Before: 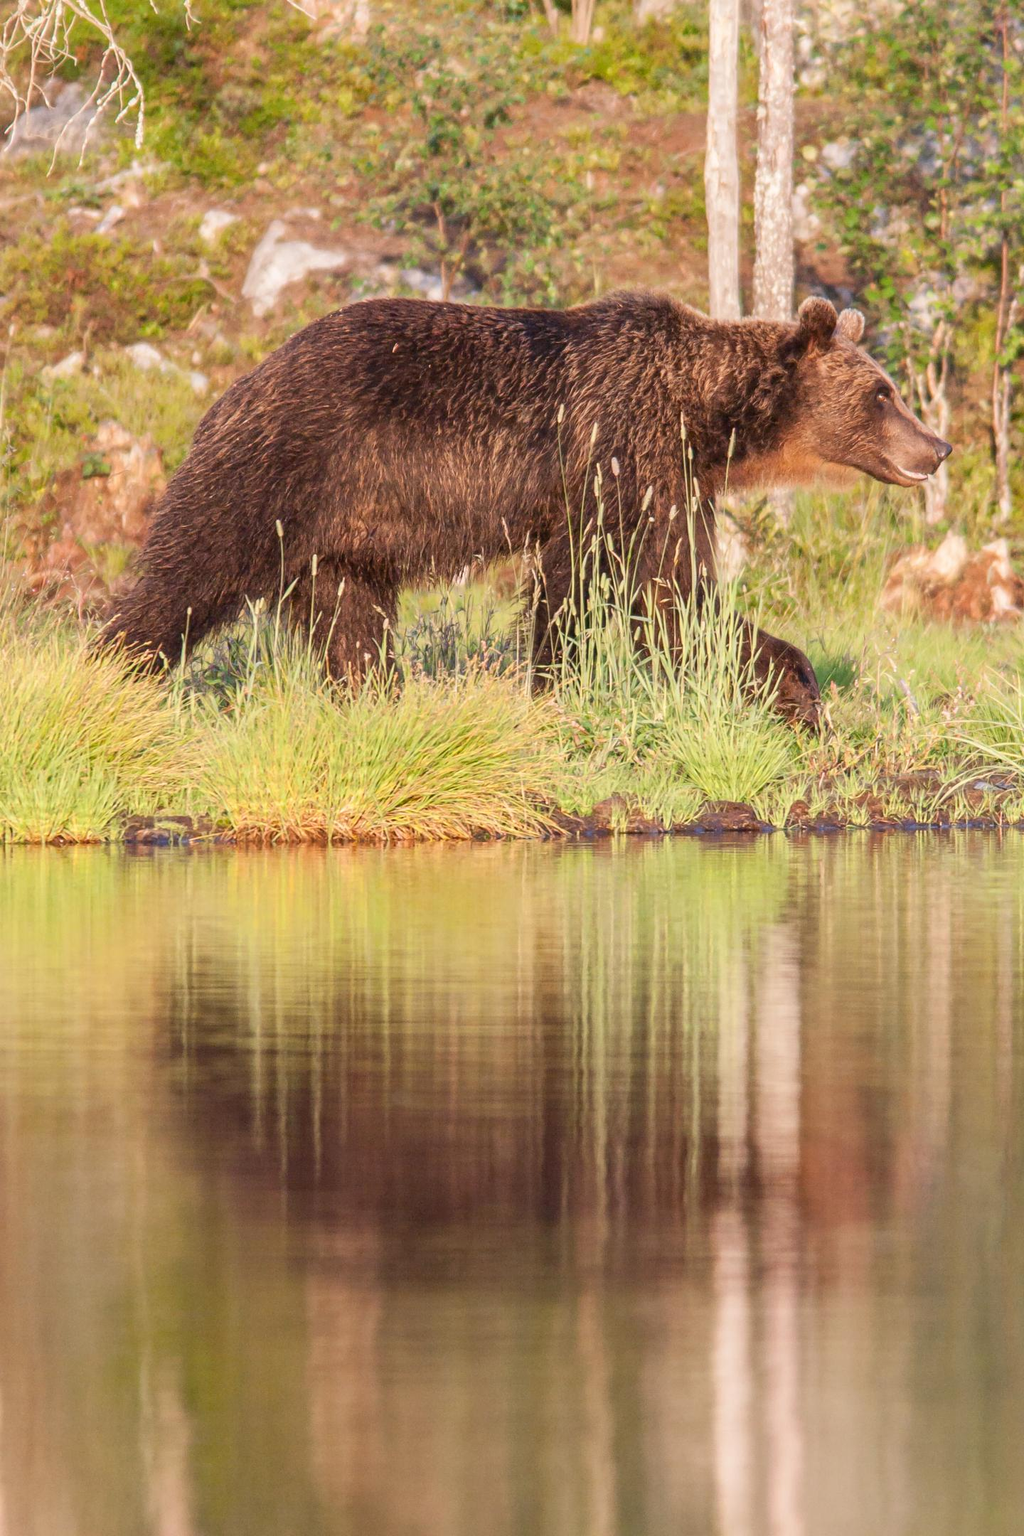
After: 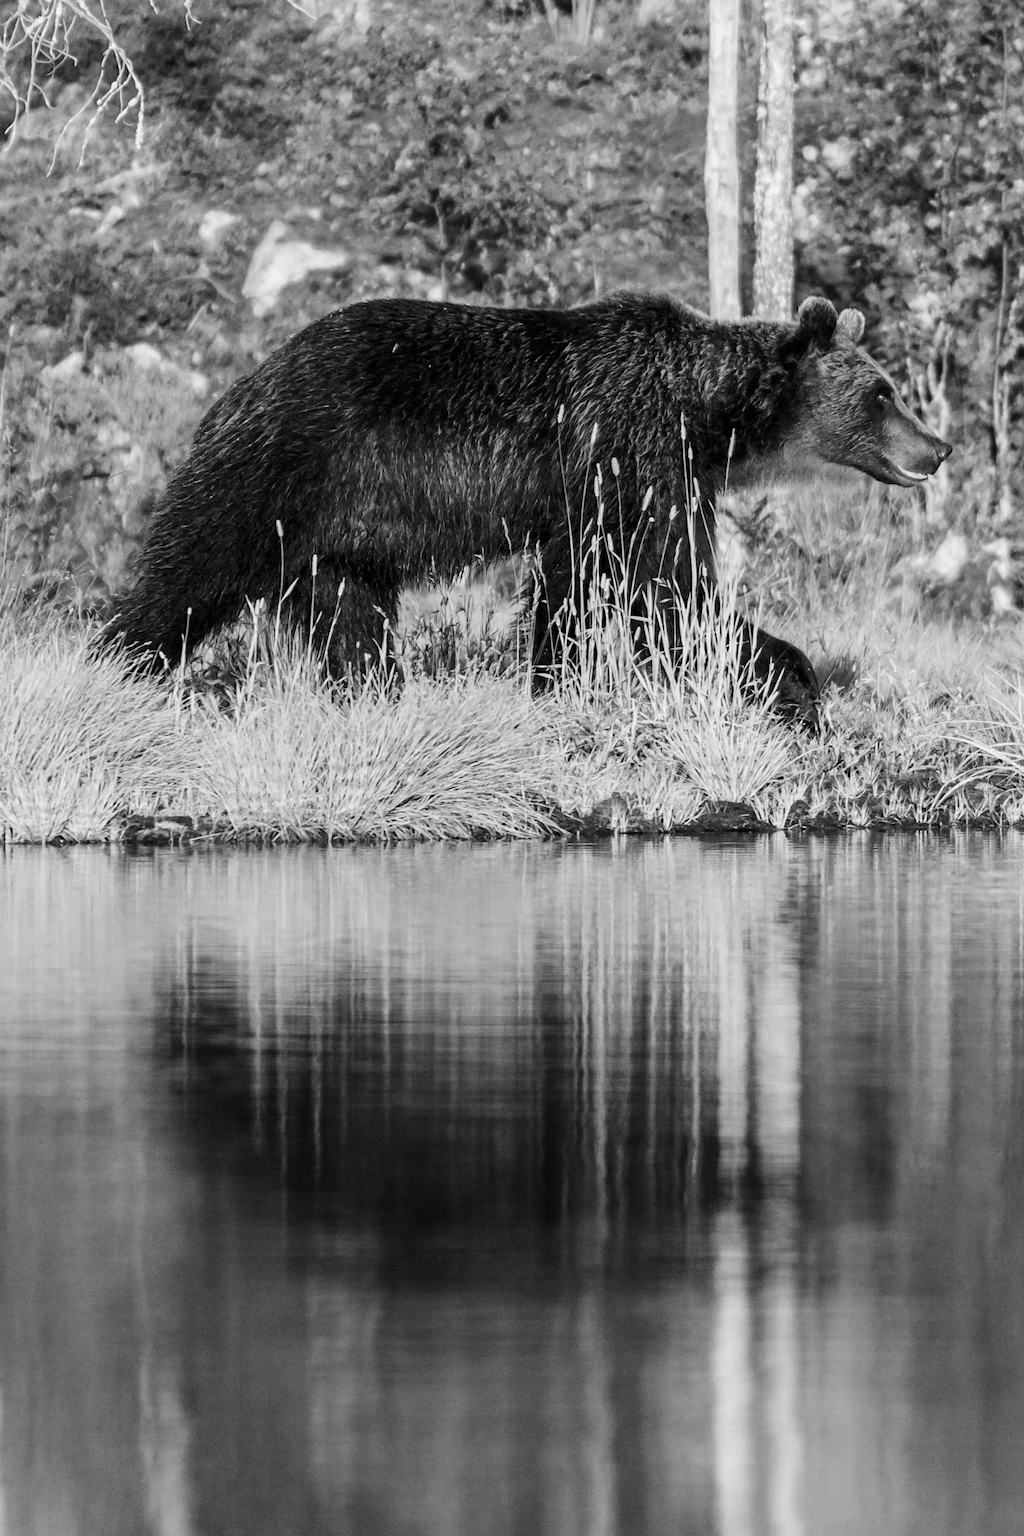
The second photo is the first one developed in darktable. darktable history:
exposure: black level correction 0, exposure 1.3 EV, compensate exposure bias true, compensate highlight preservation false
filmic rgb: hardness 4.17
contrast brightness saturation: contrast 0.02, brightness -1, saturation -1
